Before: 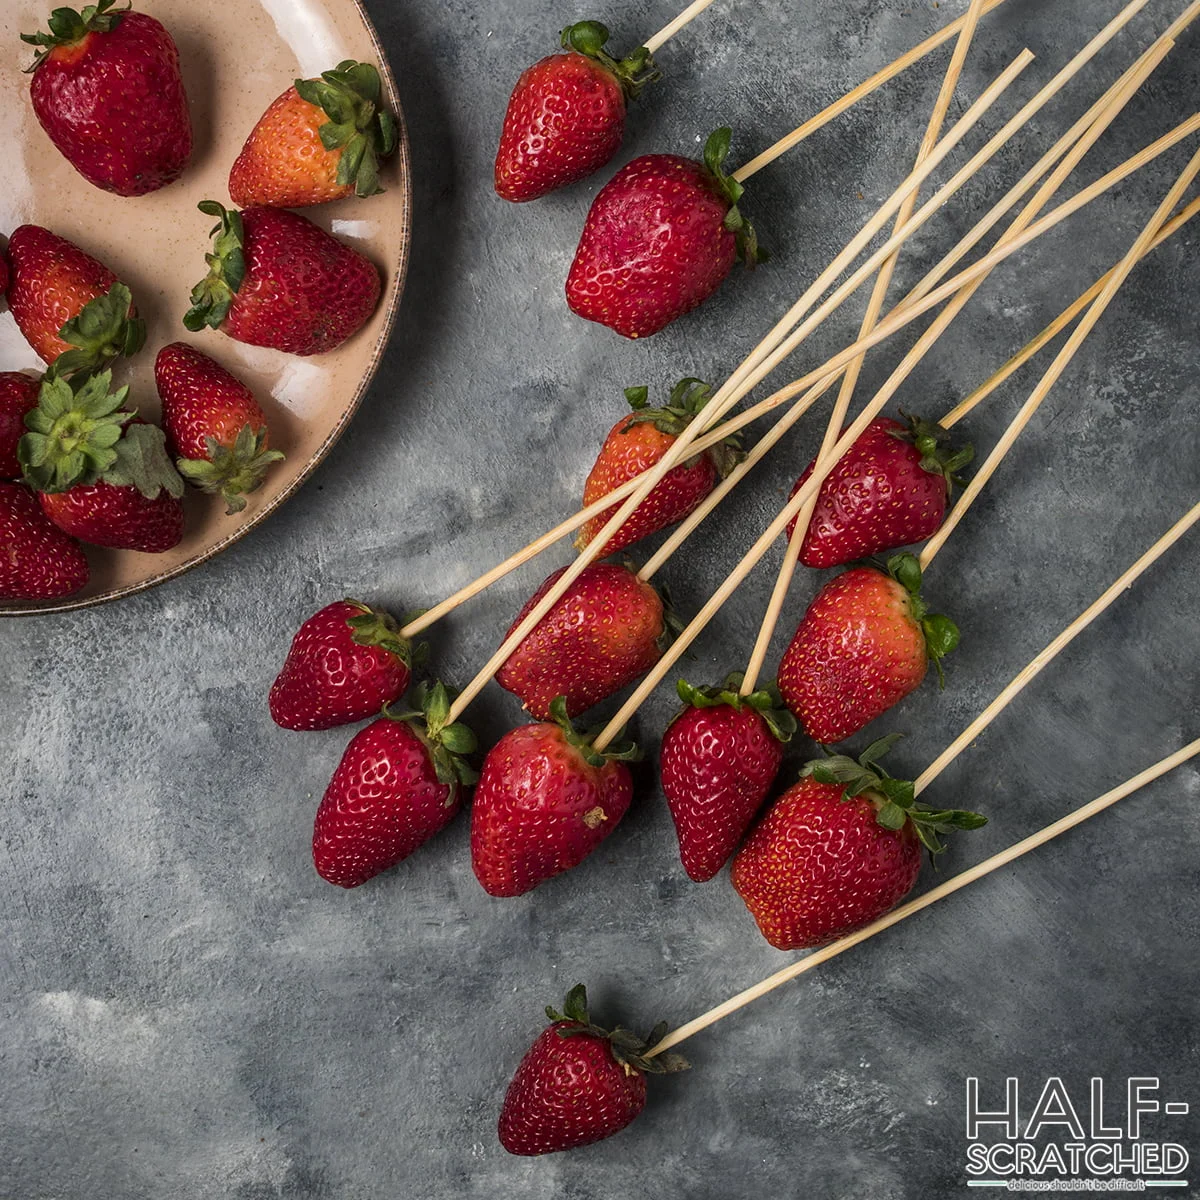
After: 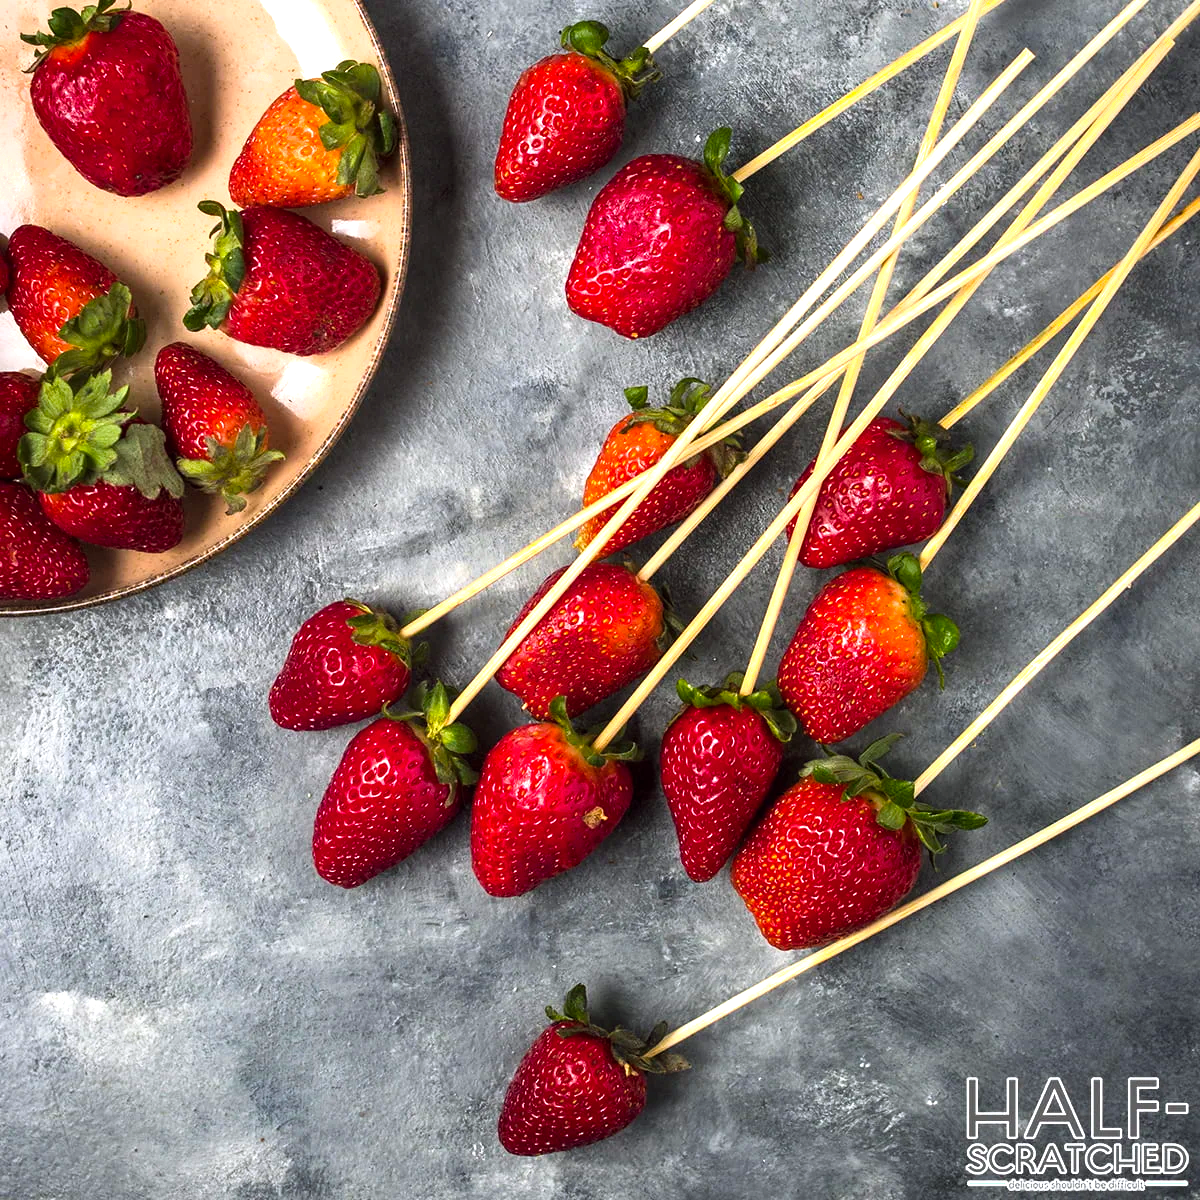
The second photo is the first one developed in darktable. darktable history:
color balance rgb: global vibrance 6.81%, saturation formula JzAzBz (2021)
shadows and highlights: shadows 0, highlights 40
color balance: lift [1, 1.001, 0.999, 1.001], gamma [1, 1.004, 1.007, 0.993], gain [1, 0.991, 0.987, 1.013], contrast 10%, output saturation 120%
exposure: exposure 0.781 EV, compensate highlight preservation false
